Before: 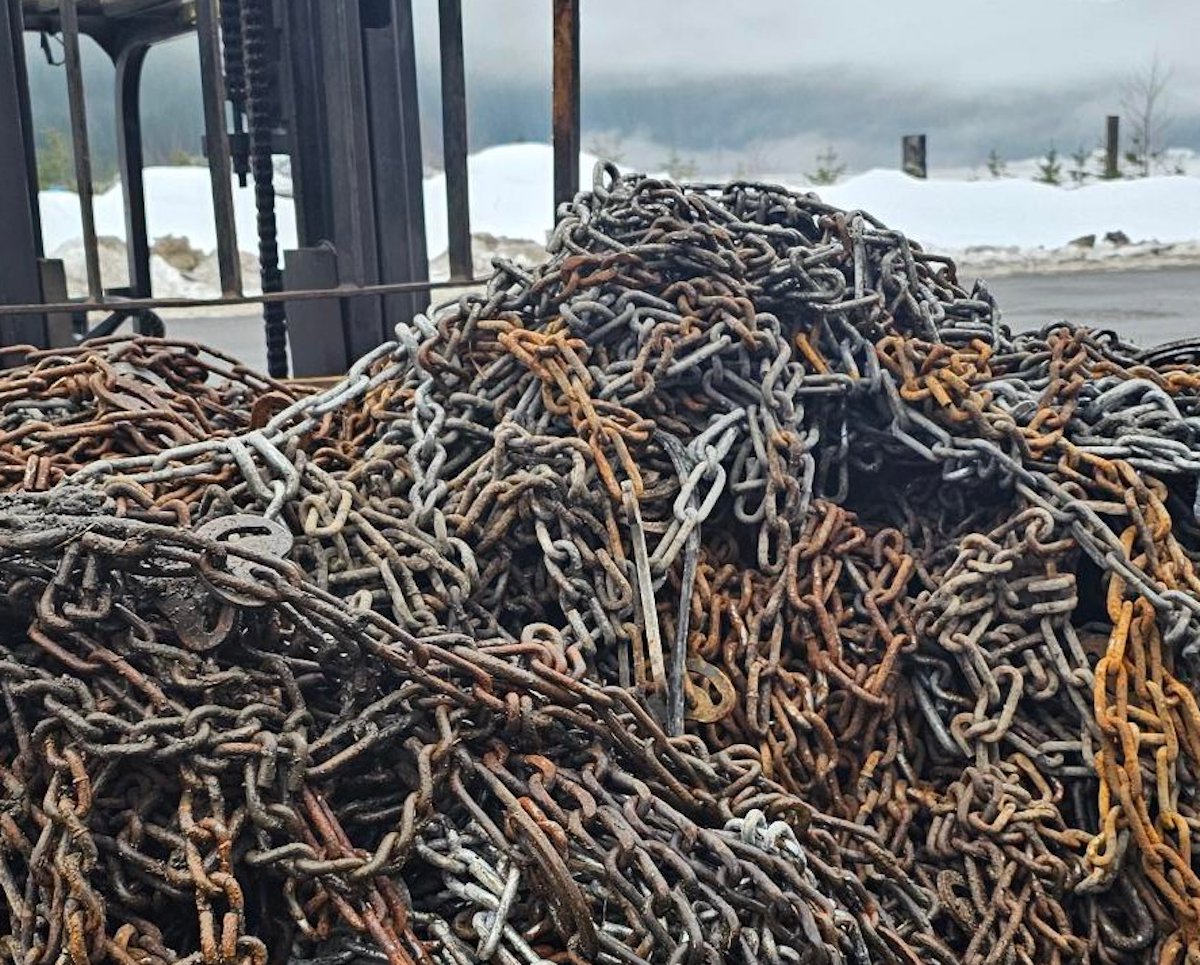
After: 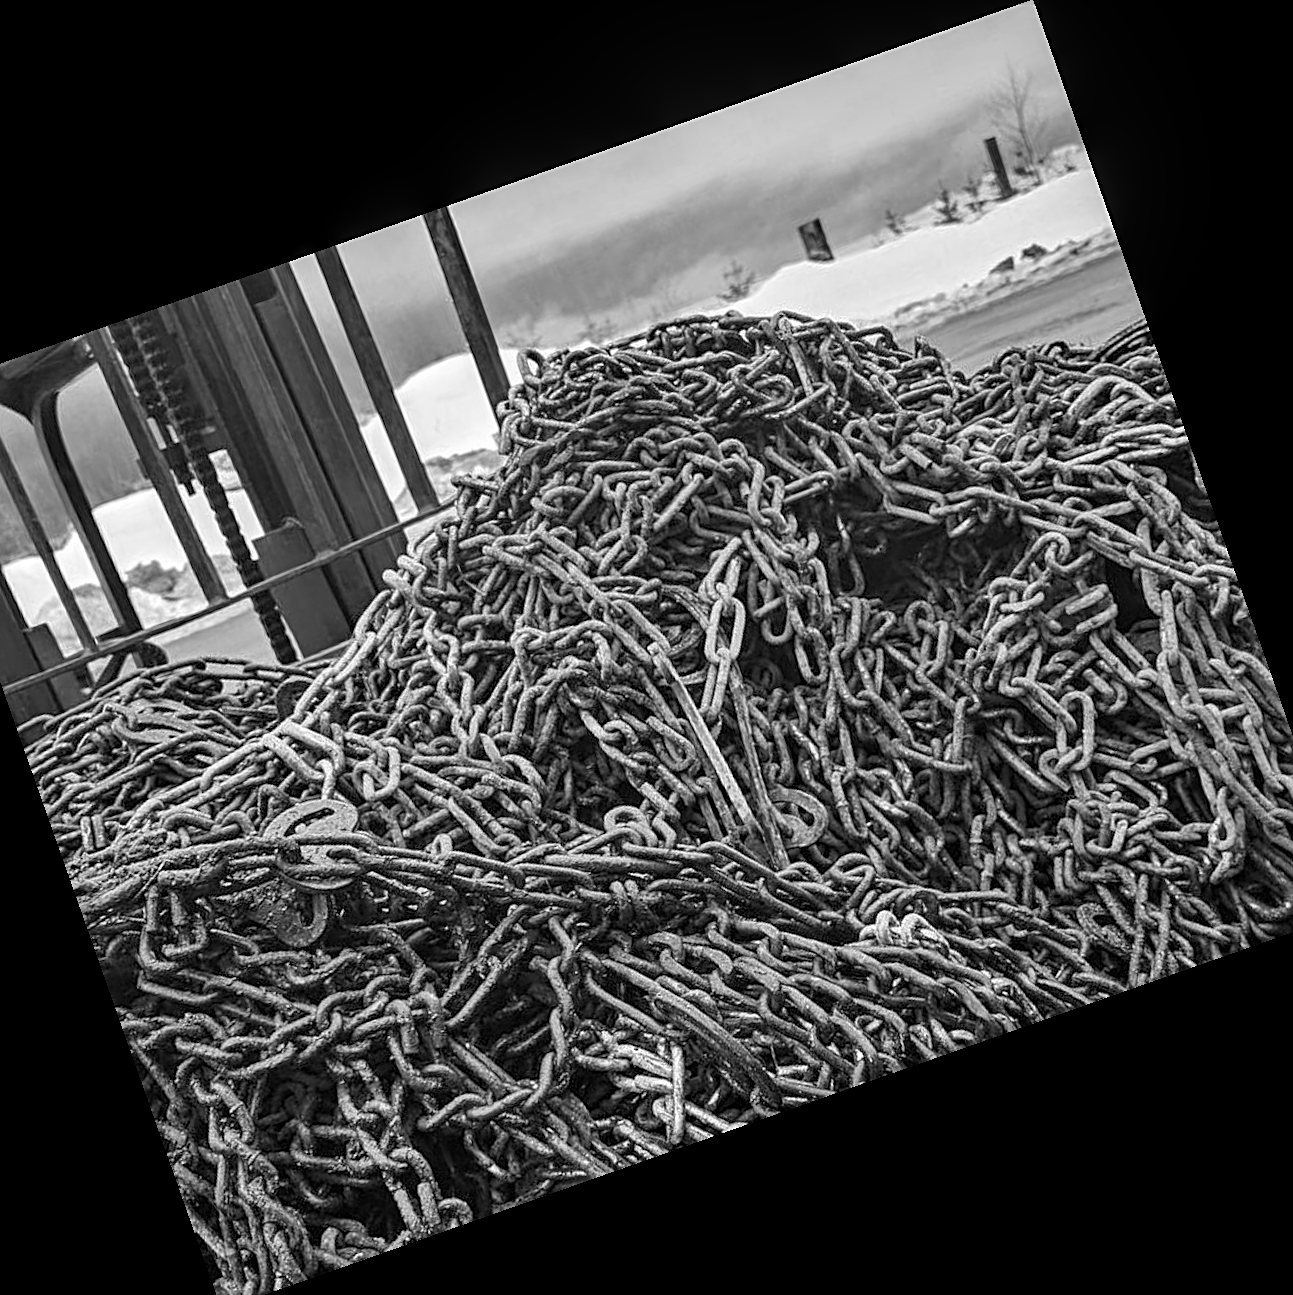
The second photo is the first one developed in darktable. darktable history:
crop and rotate: angle 19.43°, left 6.812%, right 4.125%, bottom 1.087%
exposure: black level correction 0.002, compensate highlight preservation false
sharpen: on, module defaults
monochrome: on, module defaults
local contrast: detail 130%
